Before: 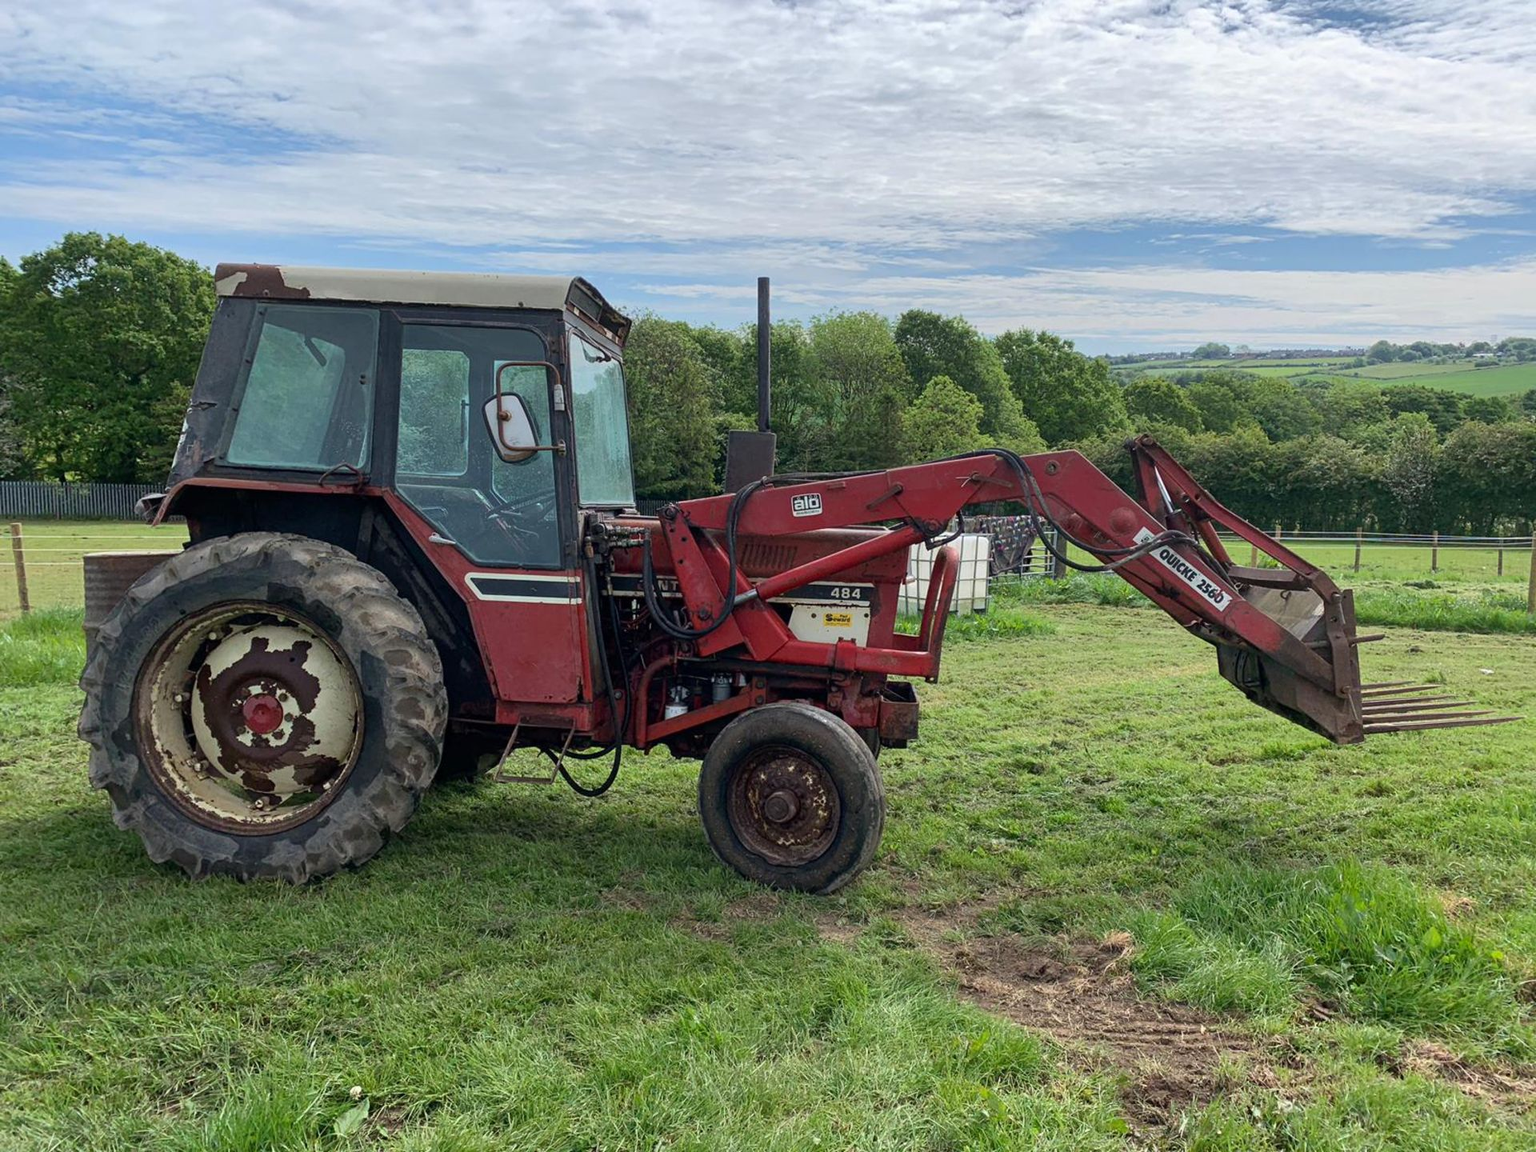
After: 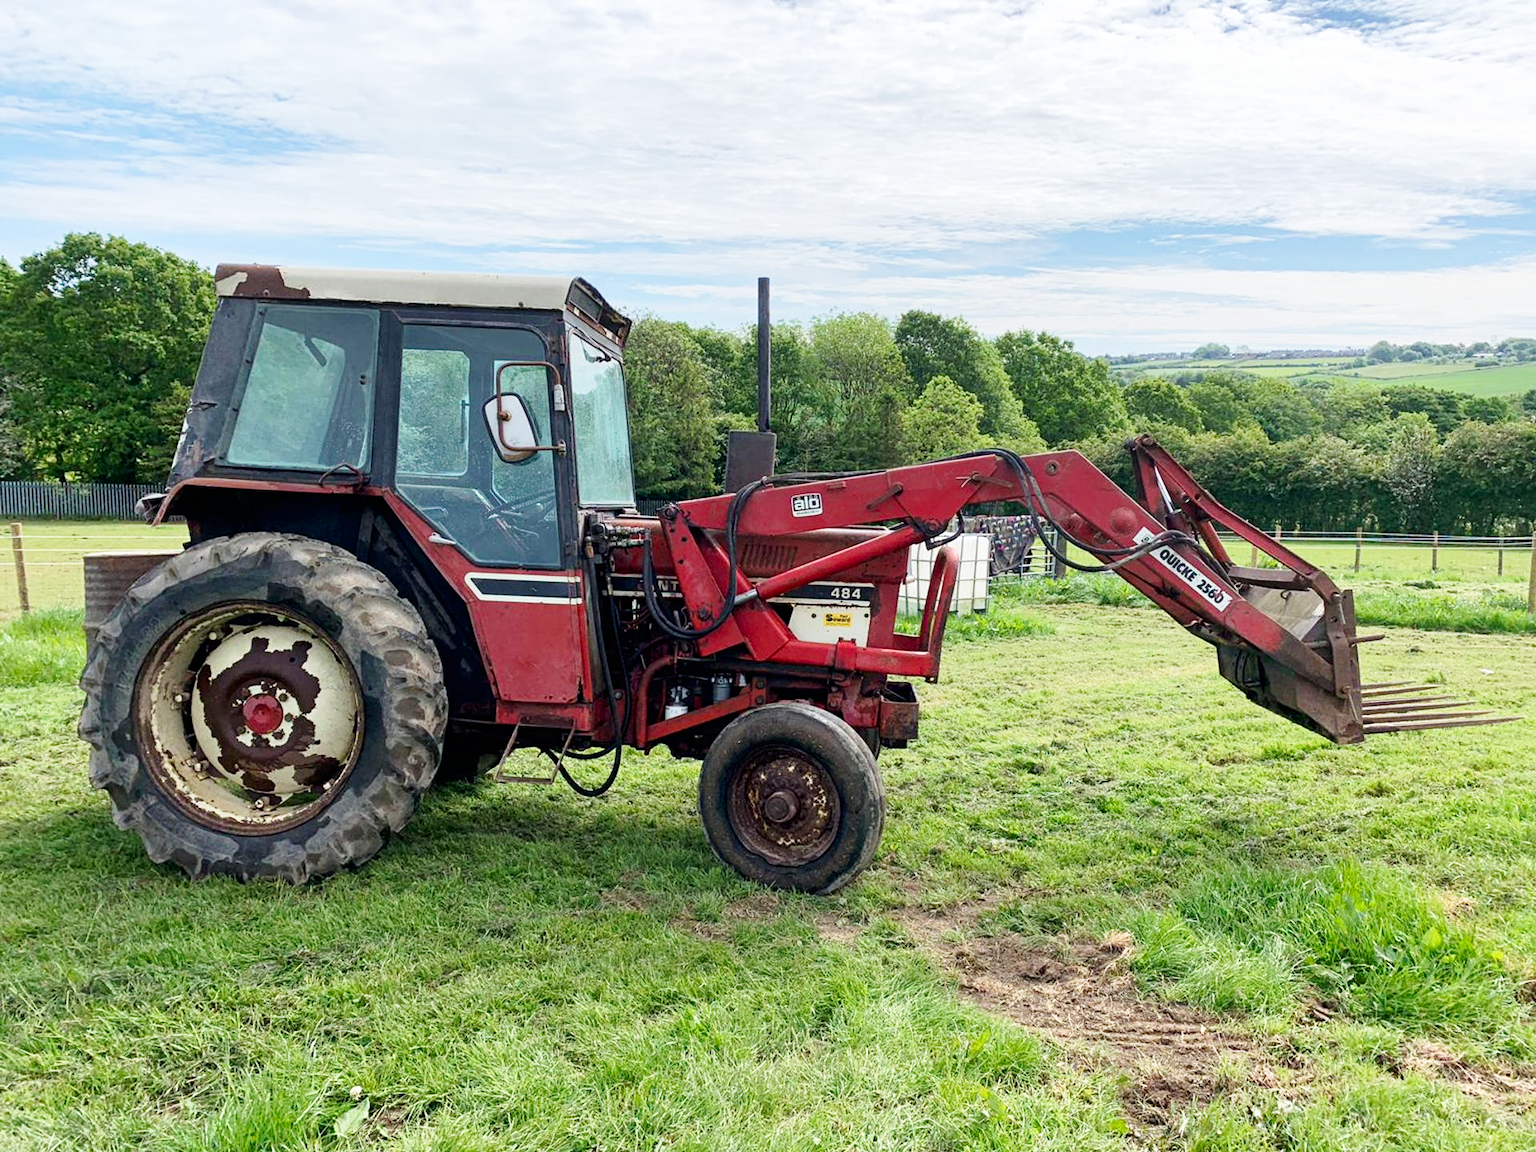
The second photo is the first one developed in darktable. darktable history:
tone equalizer: edges refinement/feathering 500, mask exposure compensation -1.57 EV, preserve details no
base curve: curves: ch0 [(0, 0) (0.005, 0.002) (0.15, 0.3) (0.4, 0.7) (0.75, 0.95) (1, 1)], preserve colors none
